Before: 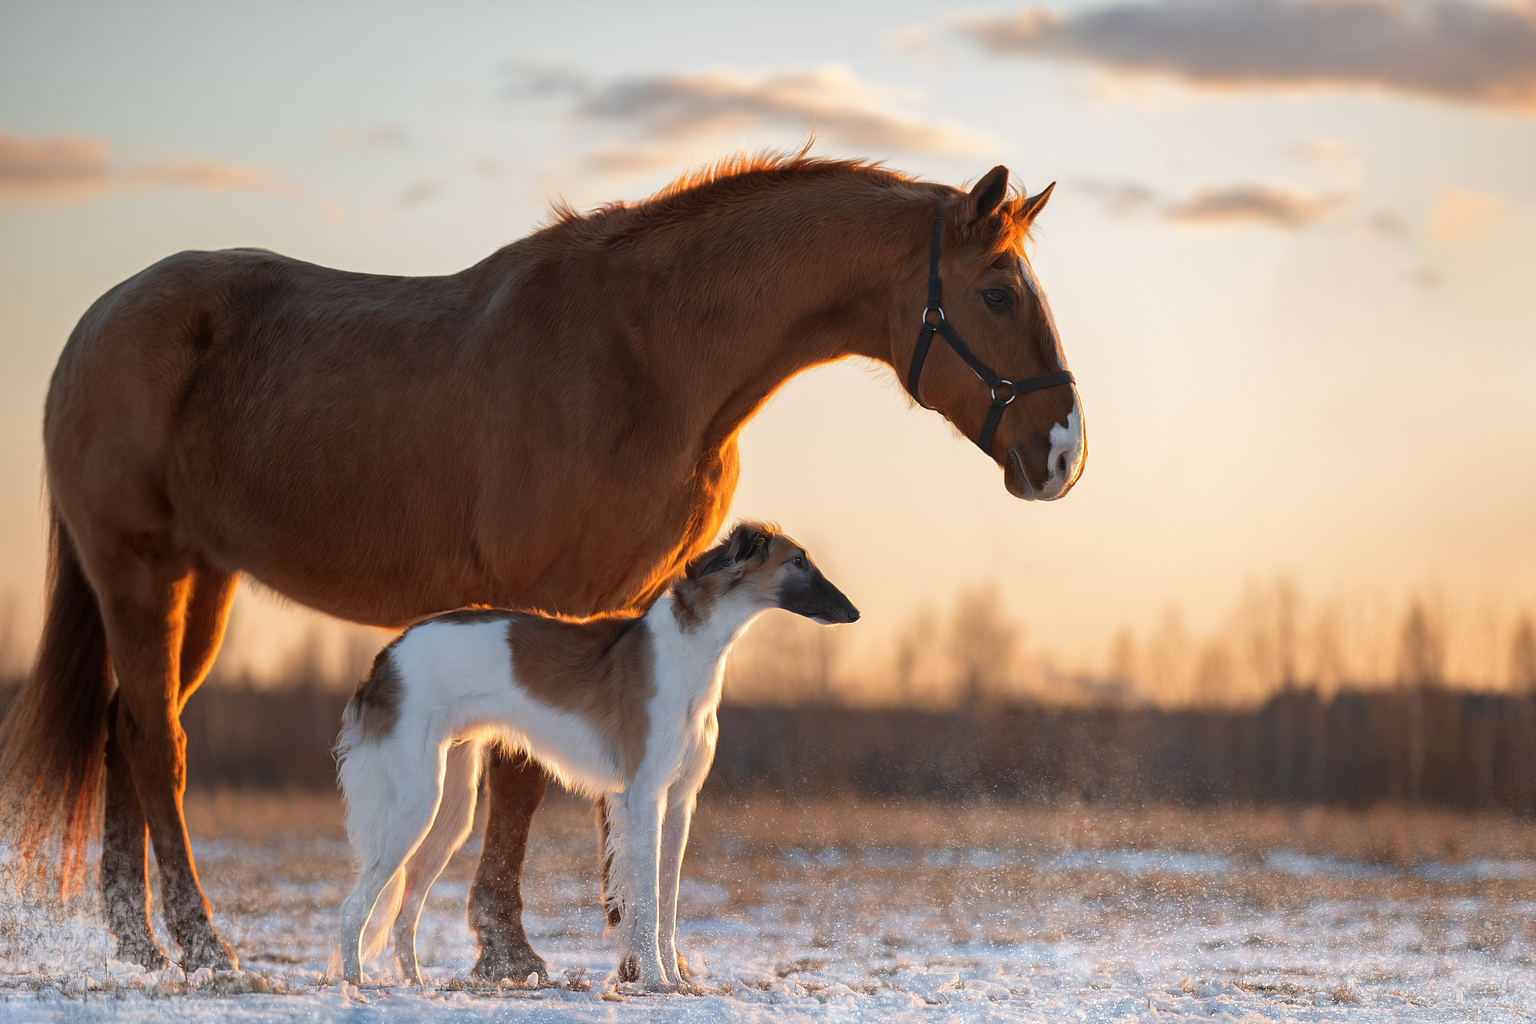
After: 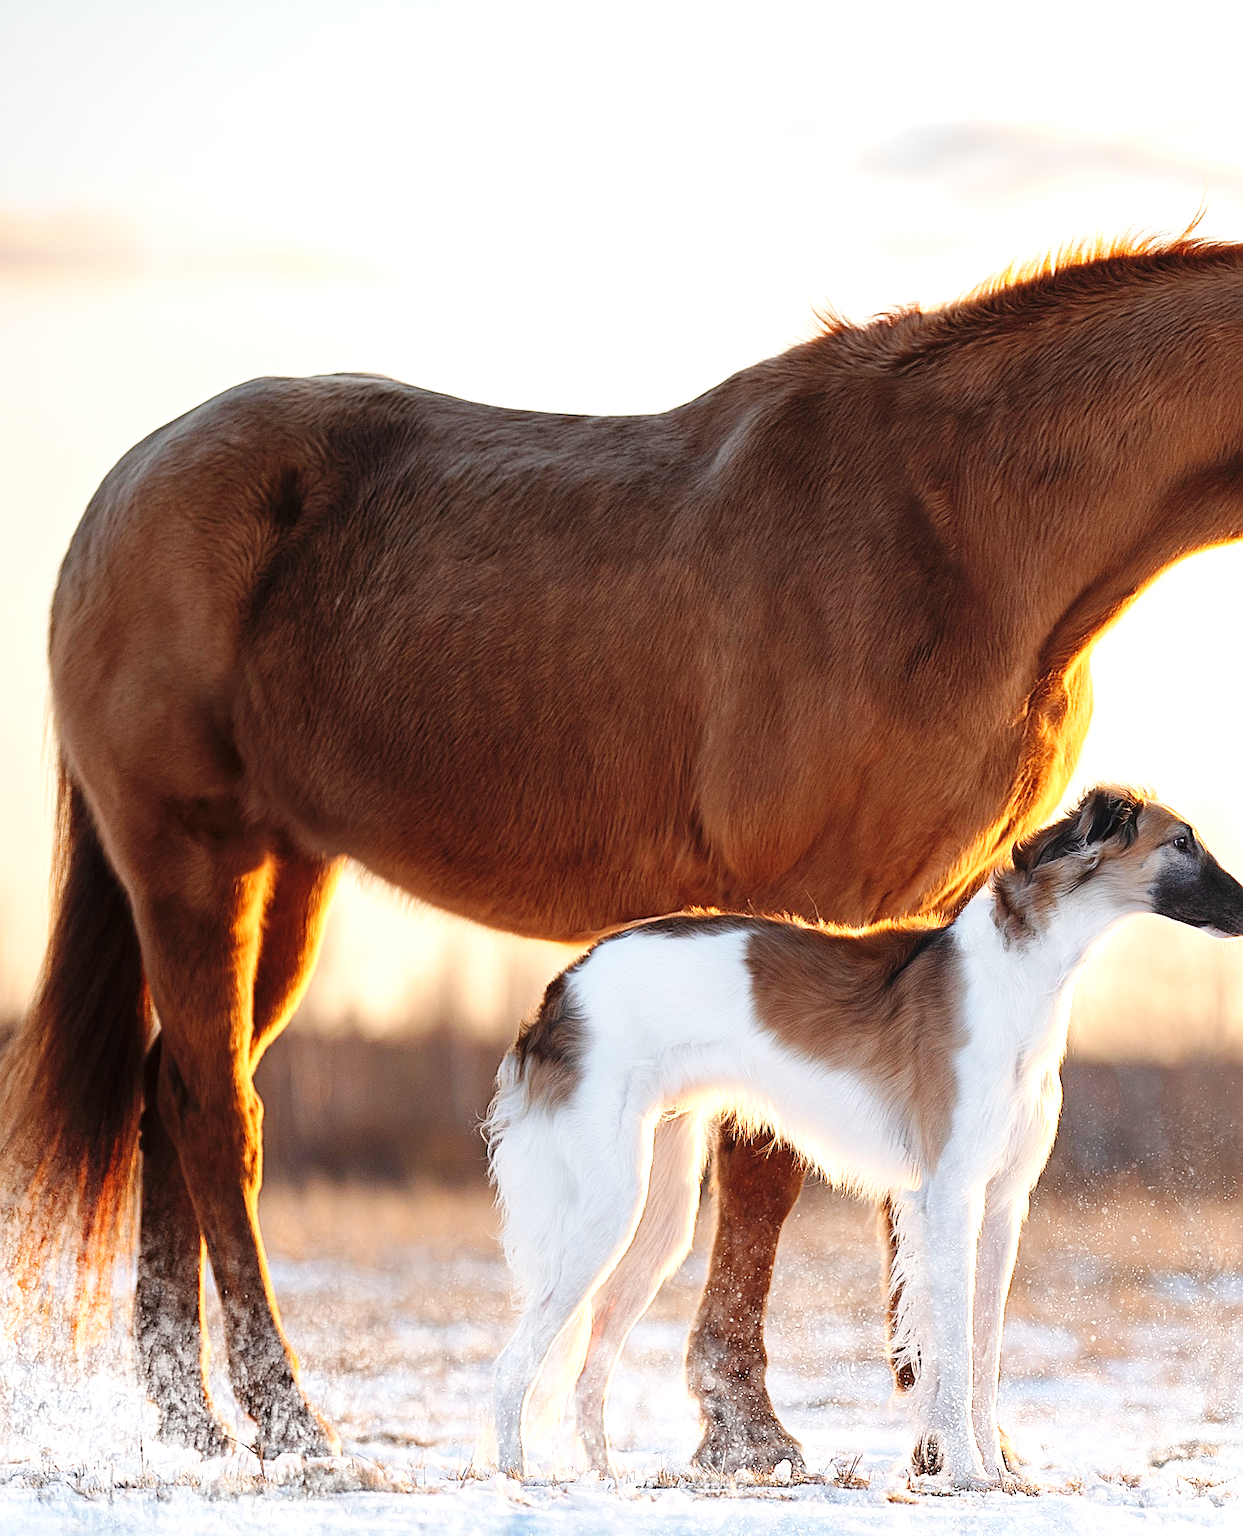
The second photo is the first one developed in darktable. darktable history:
crop: left 0.8%, right 45.312%, bottom 0.092%
exposure: exposure 1 EV, compensate highlight preservation false
base curve: curves: ch0 [(0, 0) (0.036, 0.025) (0.121, 0.166) (0.206, 0.329) (0.605, 0.79) (1, 1)], preserve colors none
color correction: highlights b* 0.045, saturation 0.868
sharpen: radius 1.961
